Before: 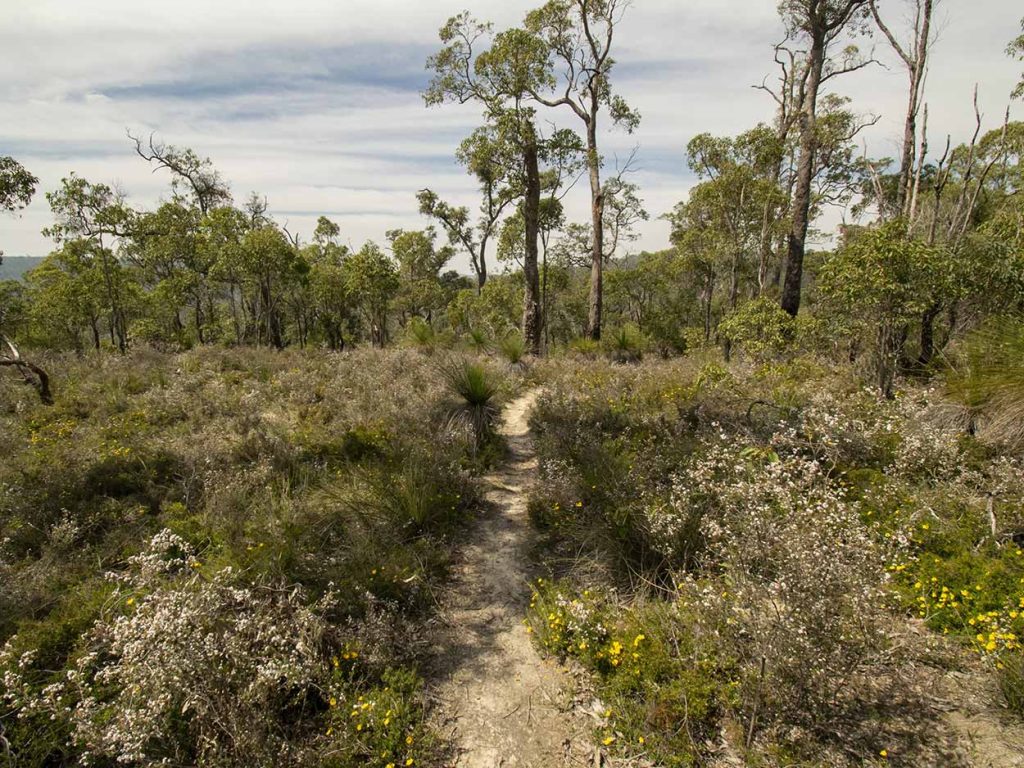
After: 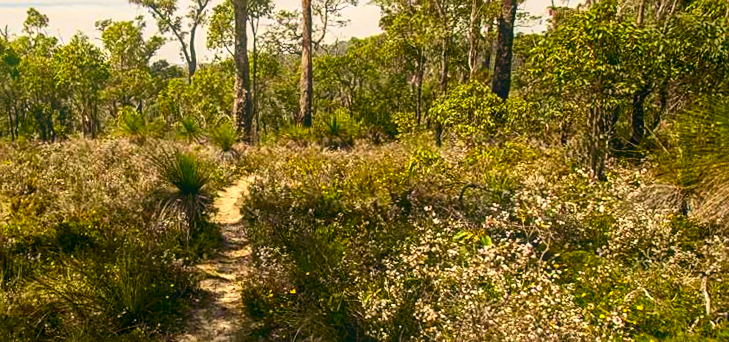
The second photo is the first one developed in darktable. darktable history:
crop and rotate: left 27.938%, top 27.046%, bottom 27.046%
rotate and perspective: rotation -1°, crop left 0.011, crop right 0.989, crop top 0.025, crop bottom 0.975
contrast brightness saturation: contrast 0.26, brightness 0.02, saturation 0.87
sharpen: on, module defaults
bloom: on, module defaults
local contrast: on, module defaults
color balance: lift [1, 0.998, 1.001, 1.002], gamma [1, 1.02, 1, 0.98], gain [1, 1.02, 1.003, 0.98]
